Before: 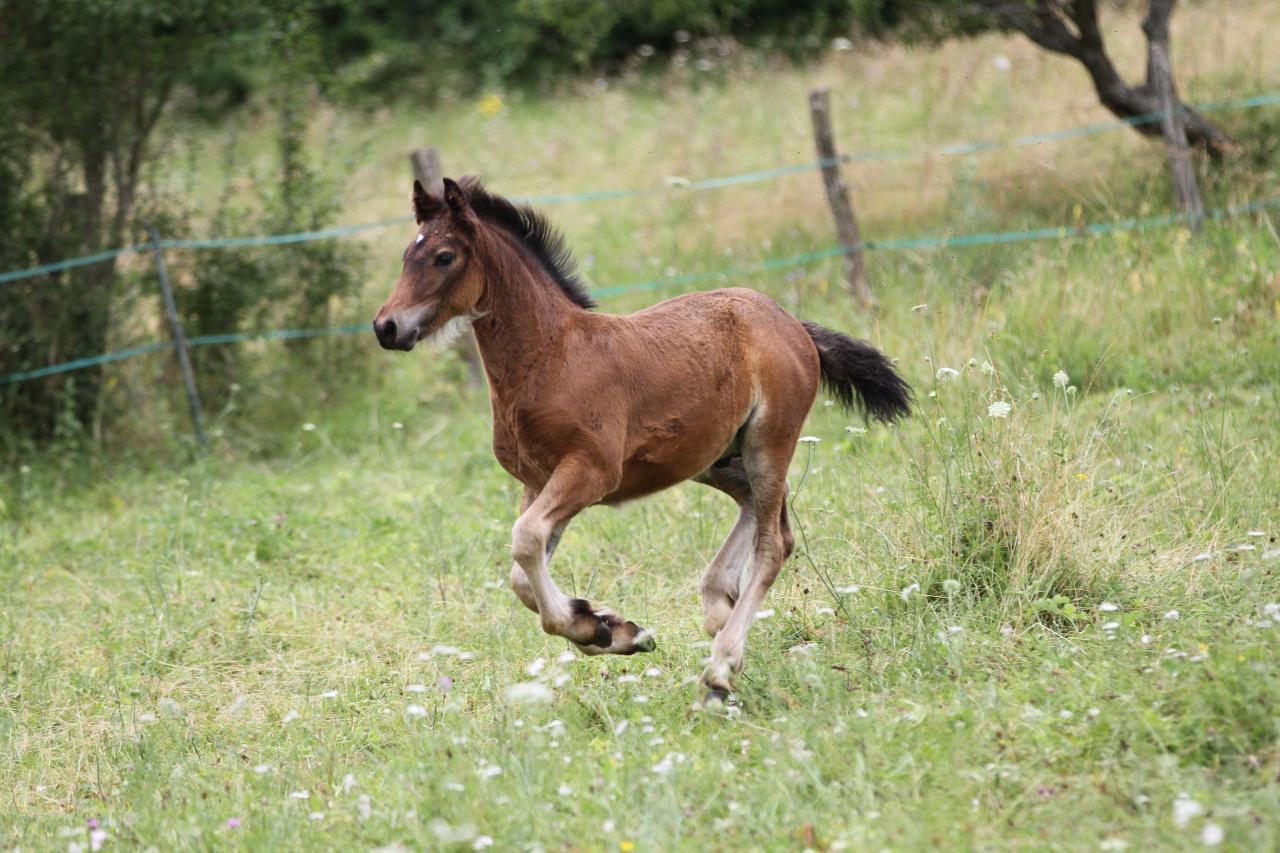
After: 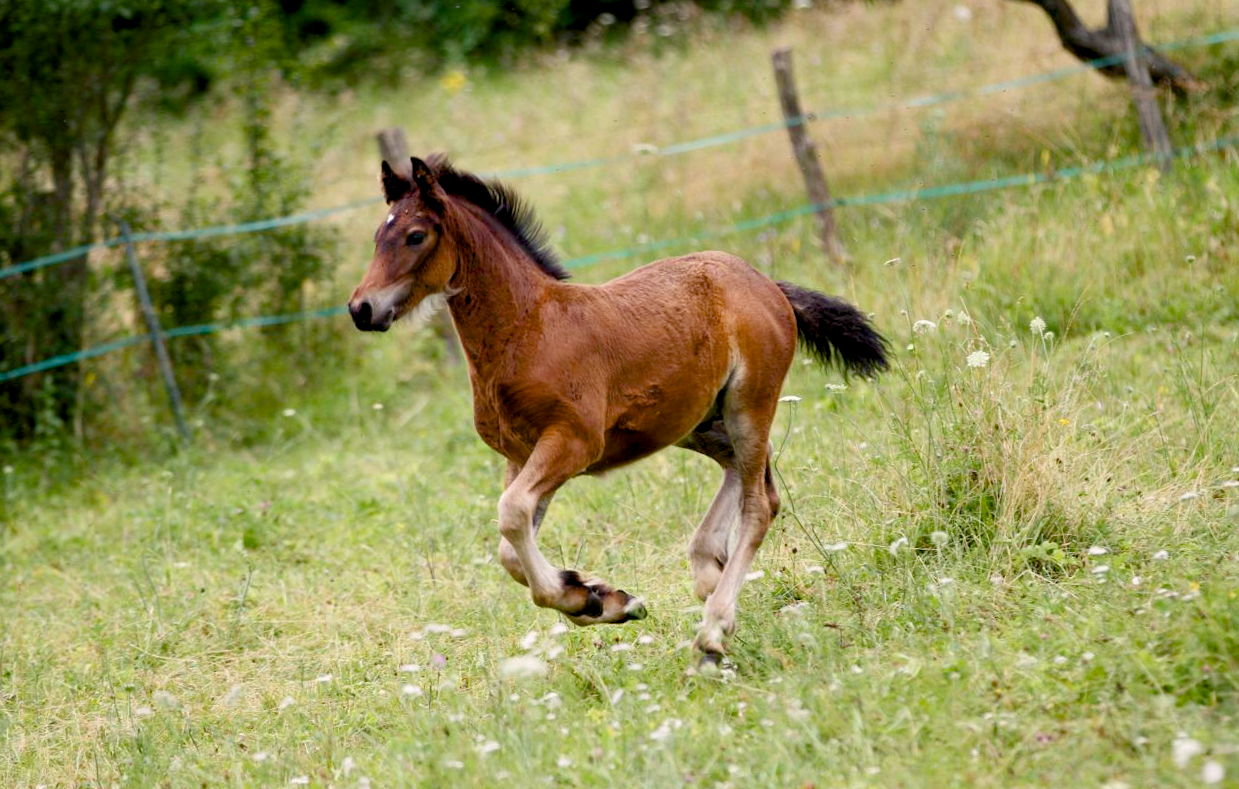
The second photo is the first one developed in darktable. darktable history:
rotate and perspective: rotation -3°, crop left 0.031, crop right 0.968, crop top 0.07, crop bottom 0.93
color balance rgb: shadows lift › chroma 1%, shadows lift › hue 240.84°, highlights gain › chroma 2%, highlights gain › hue 73.2°, global offset › luminance -0.5%, perceptual saturation grading › global saturation 20%, perceptual saturation grading › highlights -25%, perceptual saturation grading › shadows 50%, global vibrance 15%
exposure: black level correction 0.007, compensate highlight preservation false
